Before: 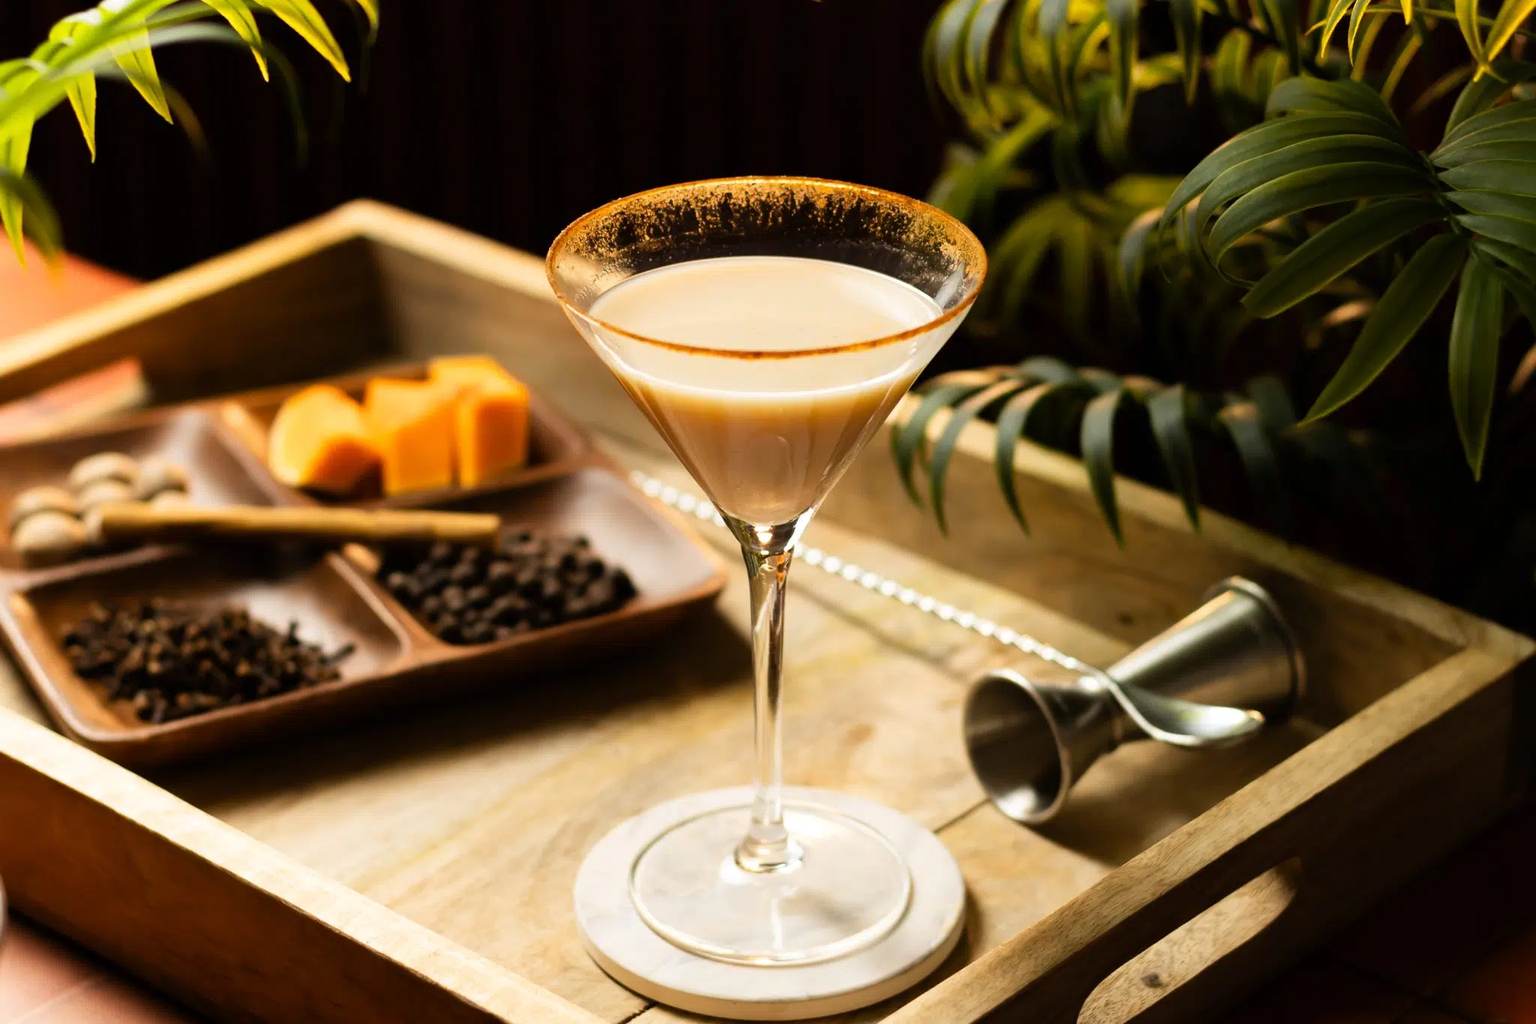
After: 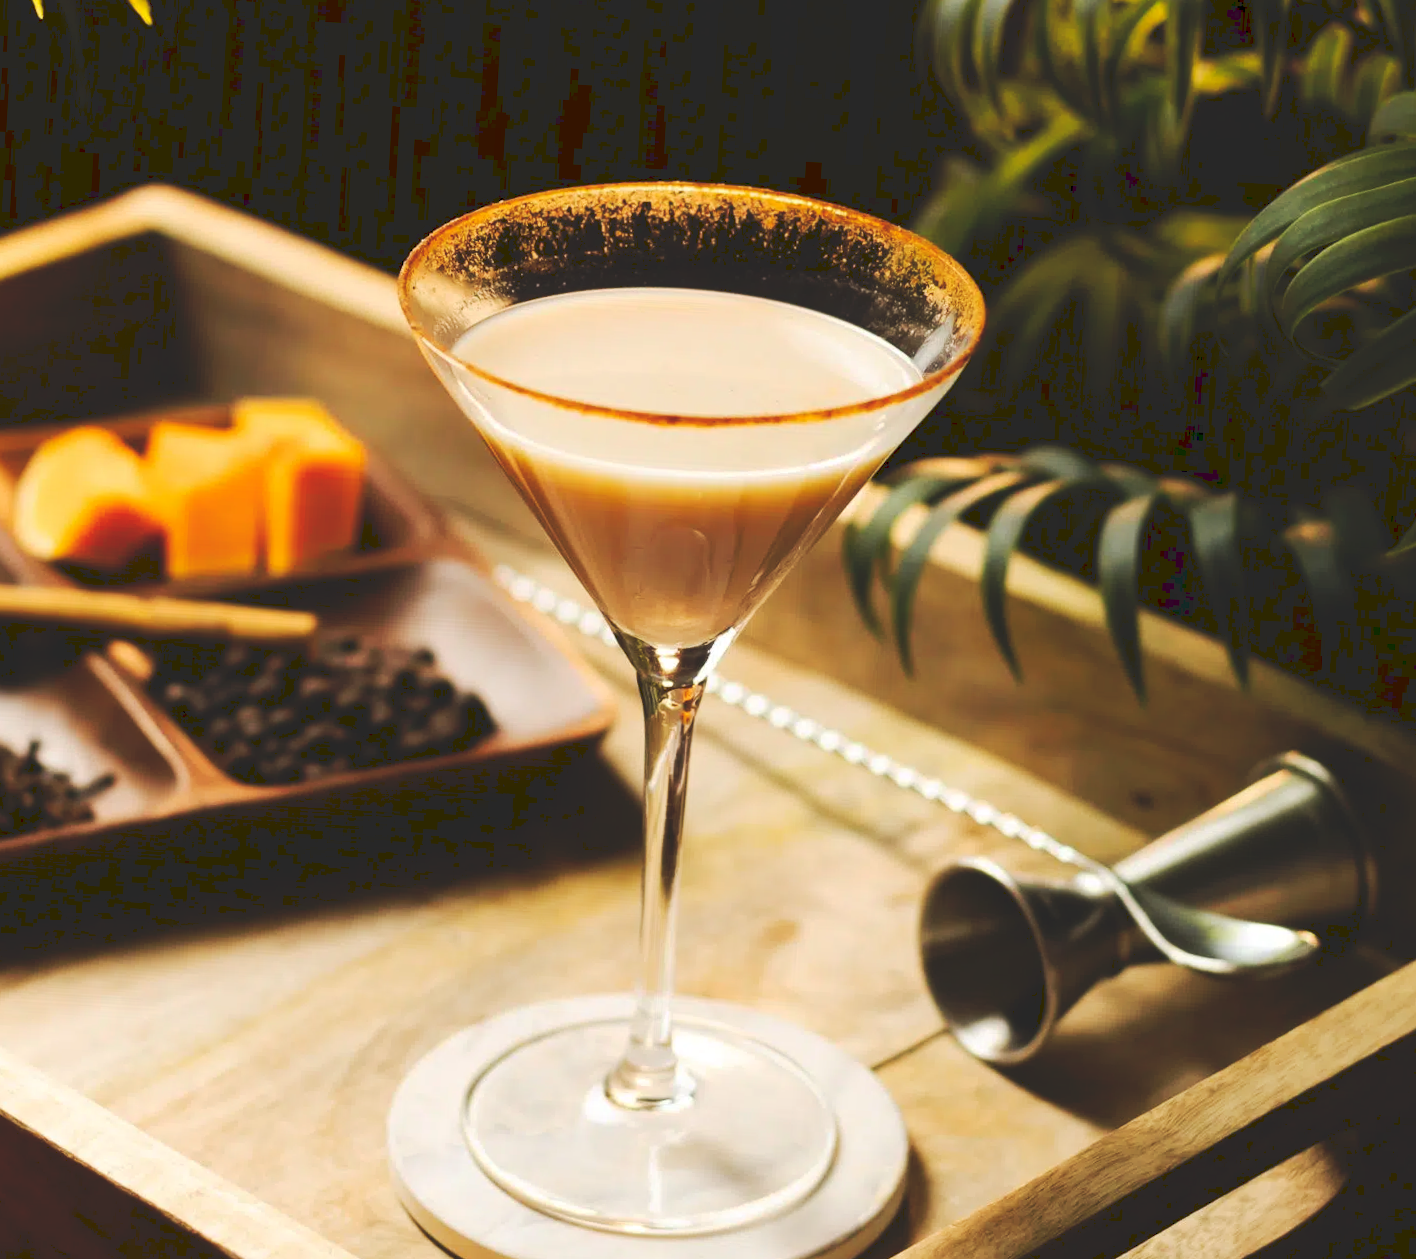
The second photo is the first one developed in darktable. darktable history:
tone curve: curves: ch0 [(0, 0) (0.003, 0.156) (0.011, 0.156) (0.025, 0.157) (0.044, 0.164) (0.069, 0.172) (0.1, 0.181) (0.136, 0.191) (0.177, 0.214) (0.224, 0.245) (0.277, 0.285) (0.335, 0.333) (0.399, 0.387) (0.468, 0.471) (0.543, 0.556) (0.623, 0.648) (0.709, 0.734) (0.801, 0.809) (0.898, 0.891) (1, 1)], preserve colors none
contrast brightness saturation: contrast 0.08, saturation 0.02
crop and rotate: angle -3.27°, left 14.277%, top 0.028%, right 10.766%, bottom 0.028%
